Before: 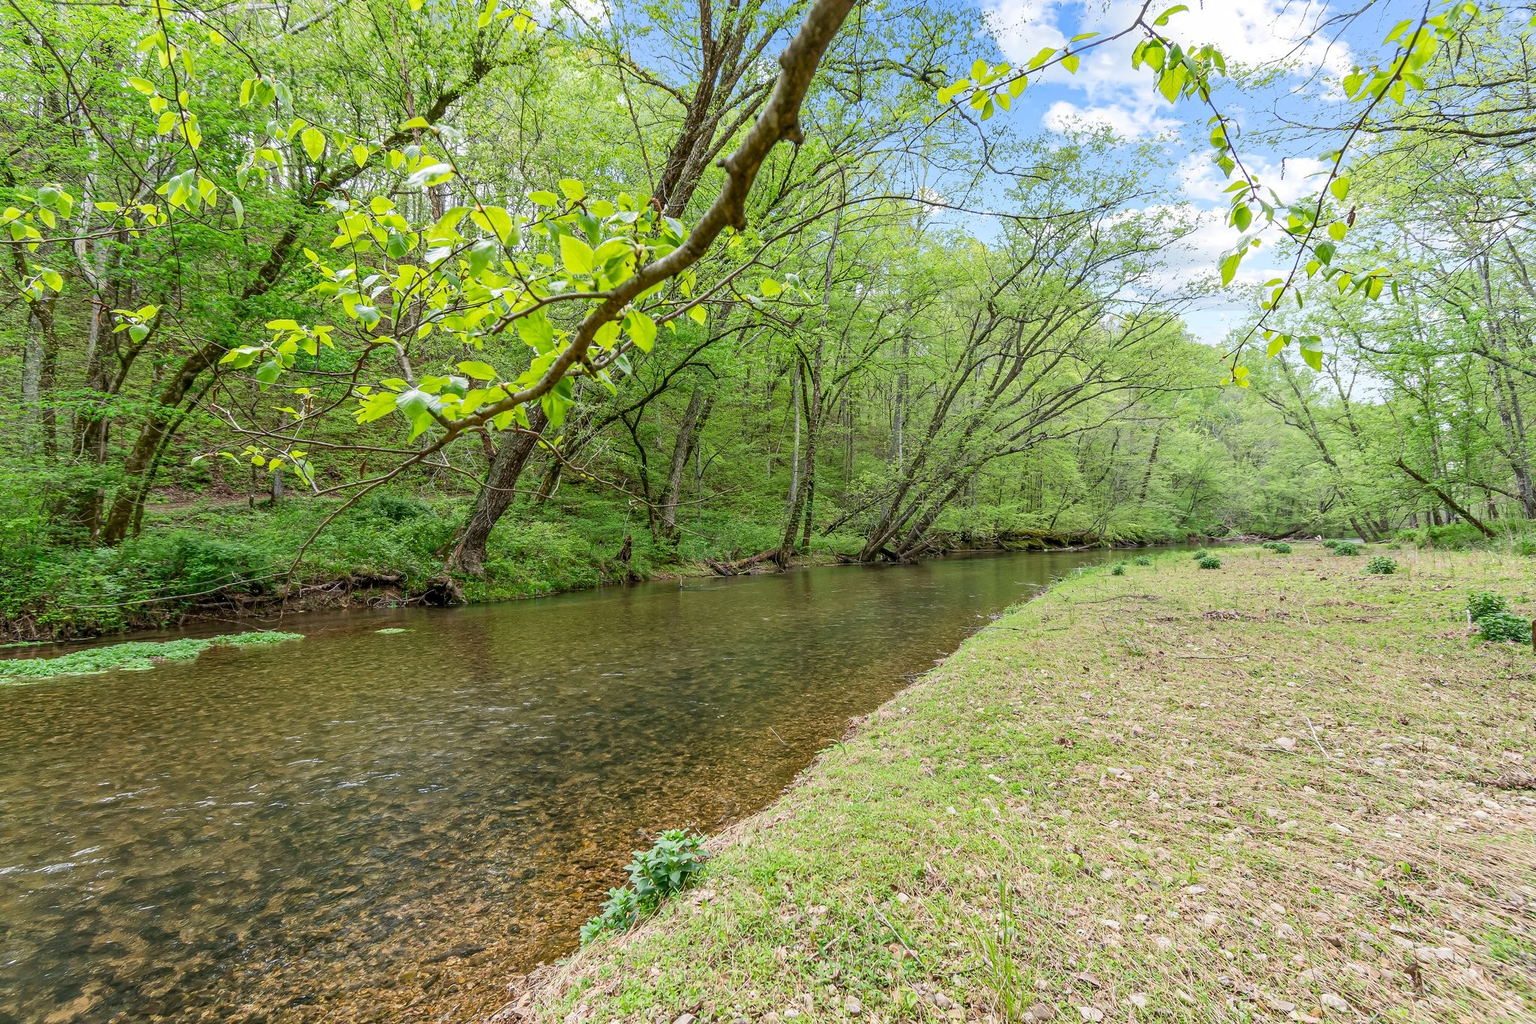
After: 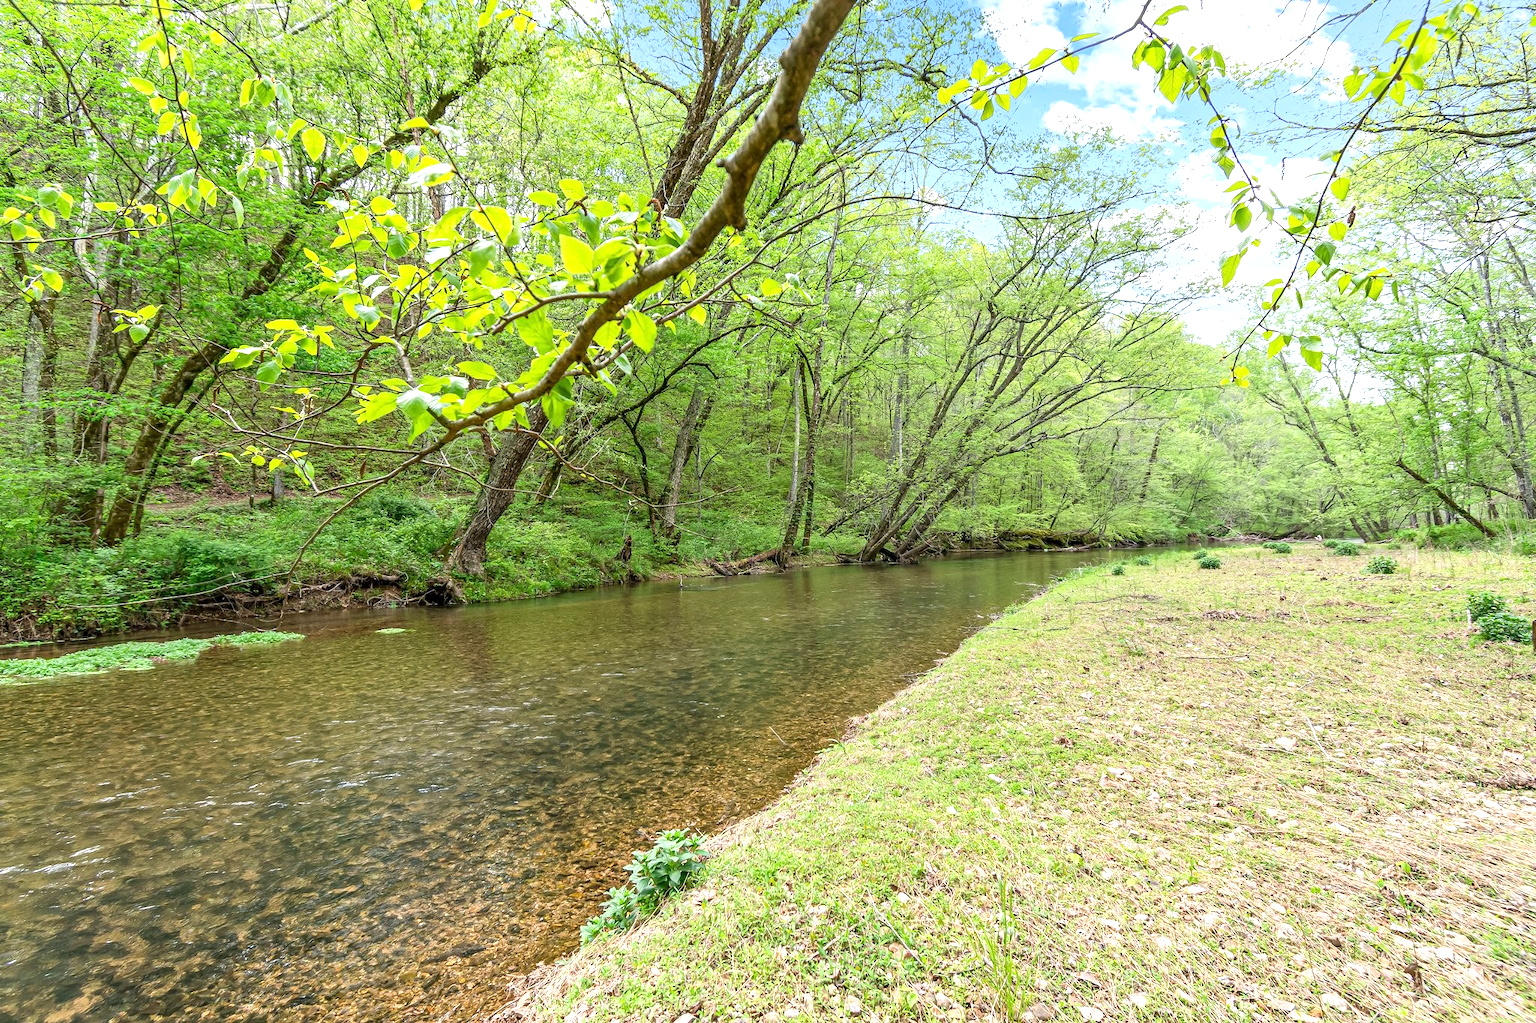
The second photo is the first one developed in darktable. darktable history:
exposure: exposure 0.606 EV, compensate highlight preservation false
